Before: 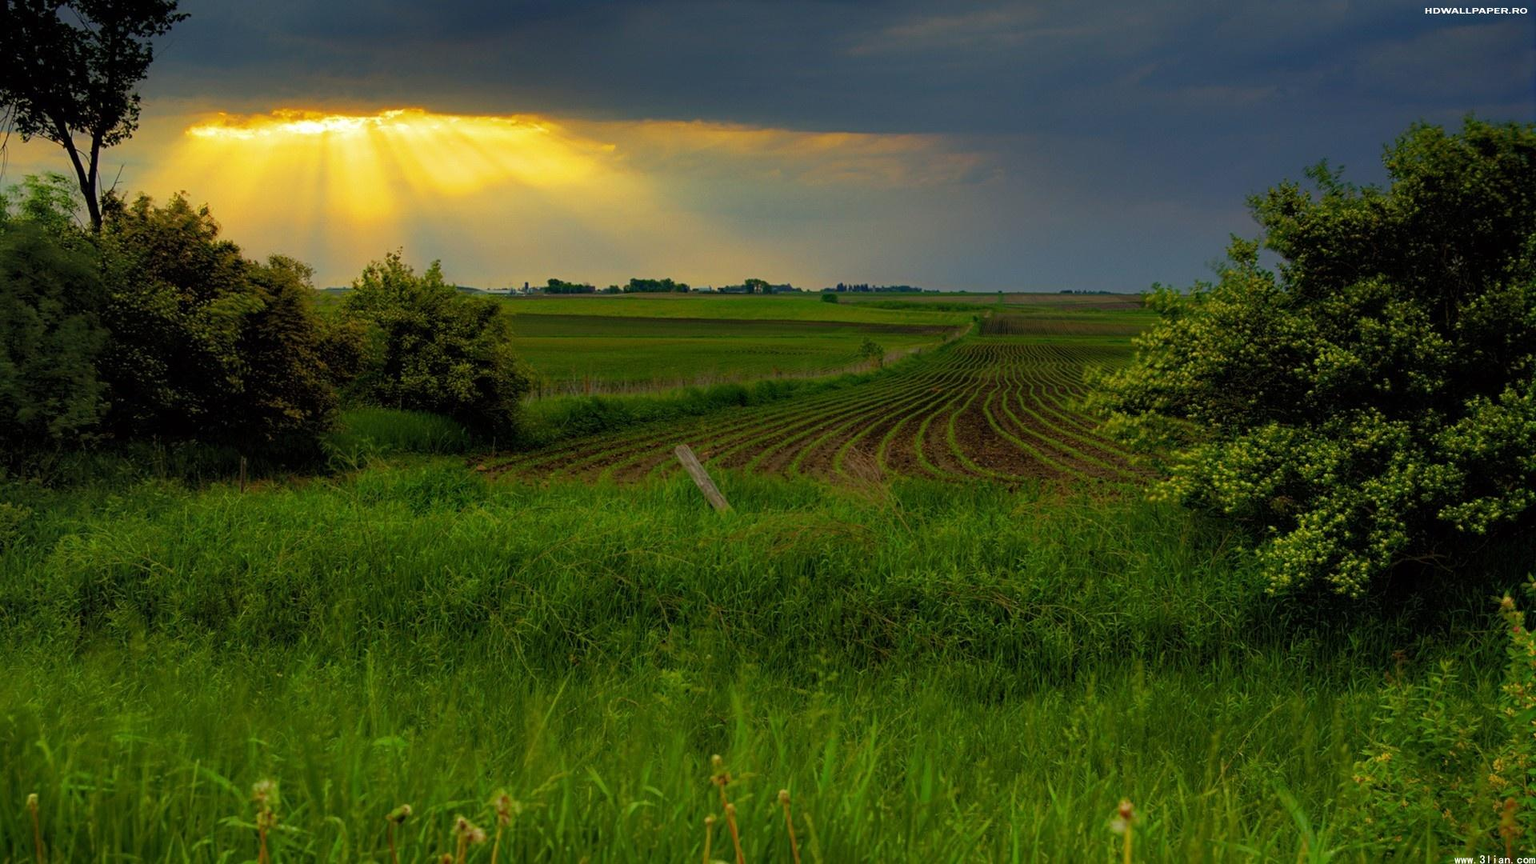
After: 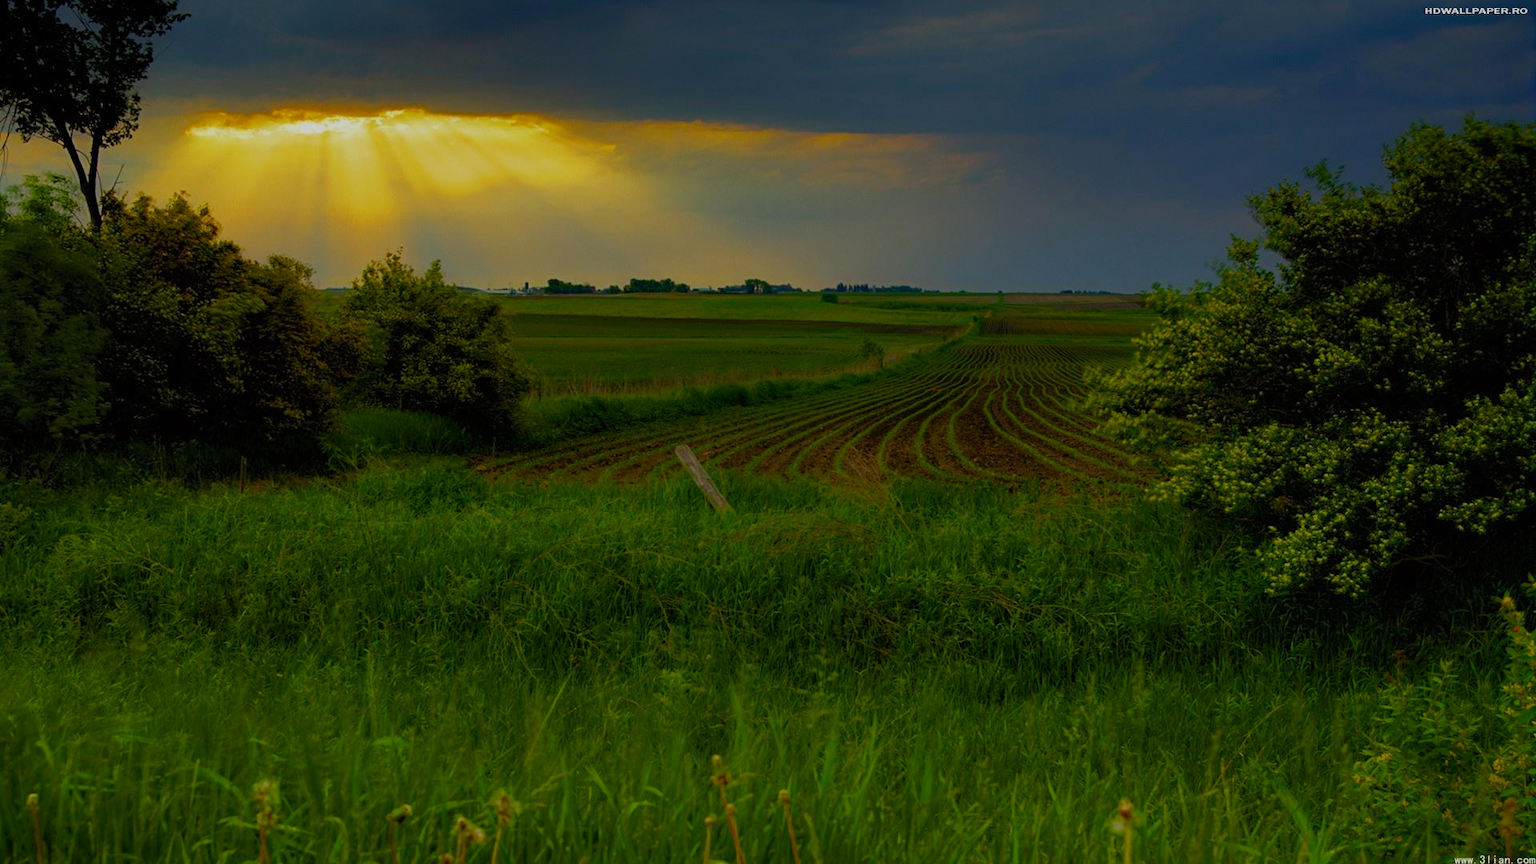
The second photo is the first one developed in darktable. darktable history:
color balance rgb: perceptual saturation grading › global saturation 20%, perceptual saturation grading › highlights -25%, perceptual saturation grading › shadows 25%
exposure: black level correction 0, exposure -0.721 EV, compensate highlight preservation false
